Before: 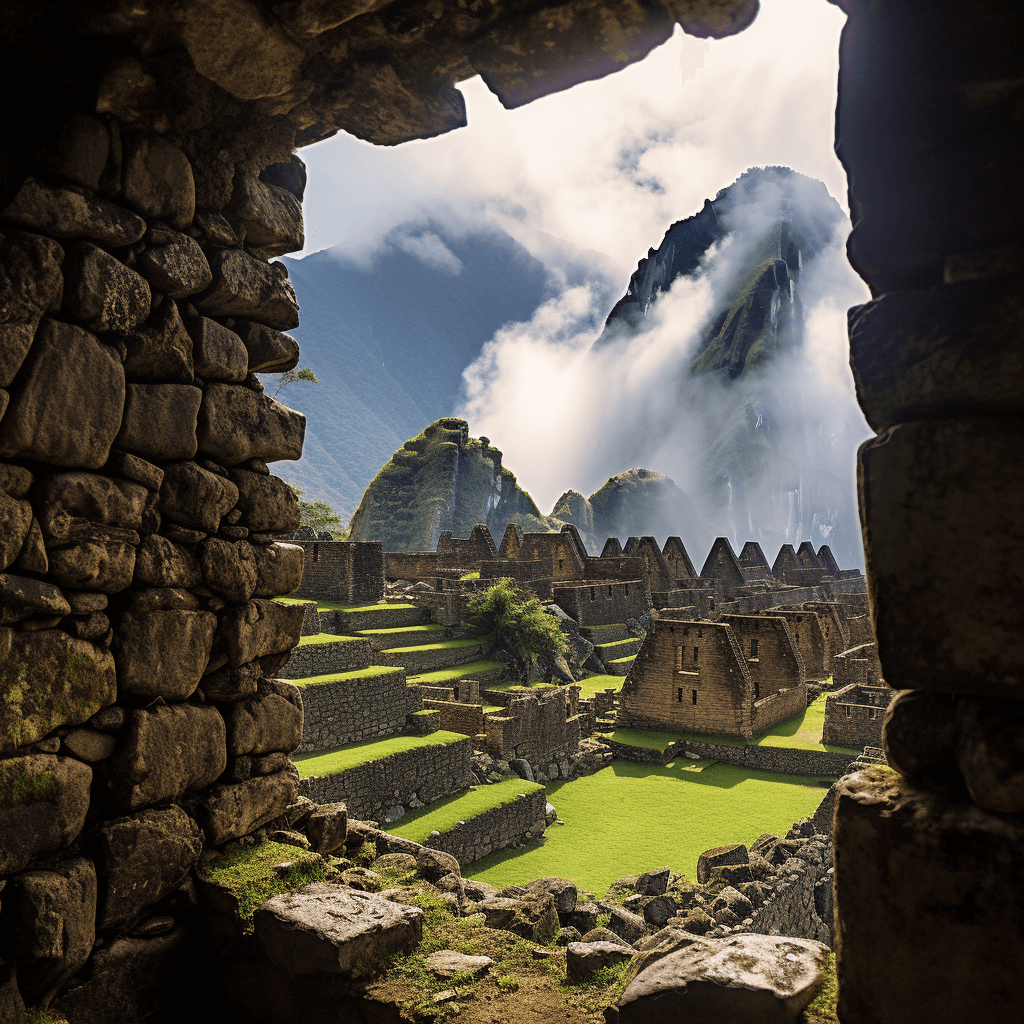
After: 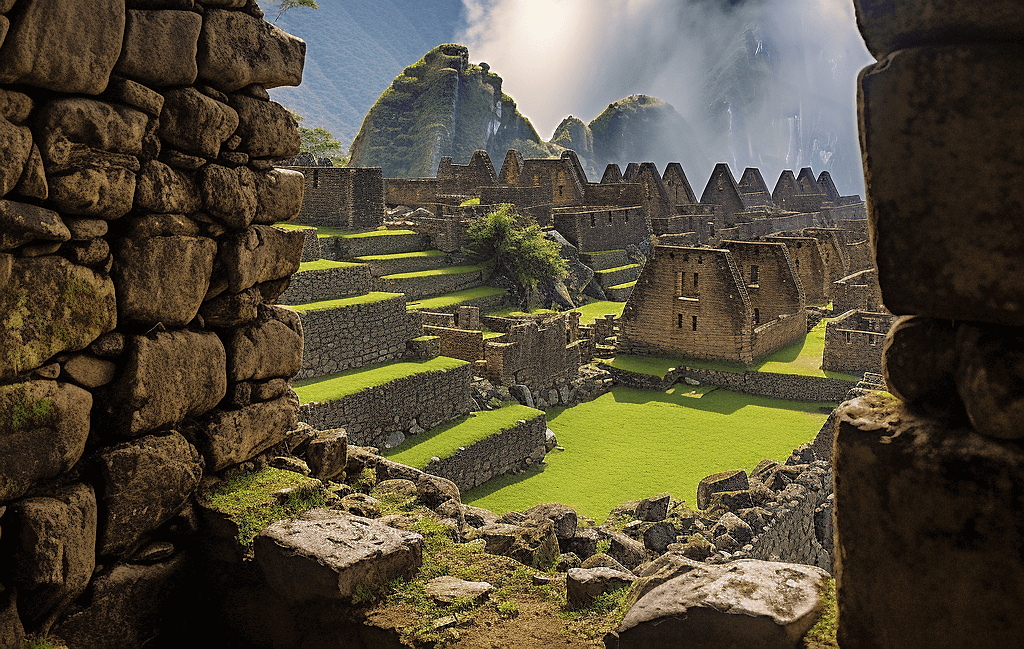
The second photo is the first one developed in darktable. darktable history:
shadows and highlights: on, module defaults
crop and rotate: top 36.559%
sharpen: radius 0.982, amount 0.61
